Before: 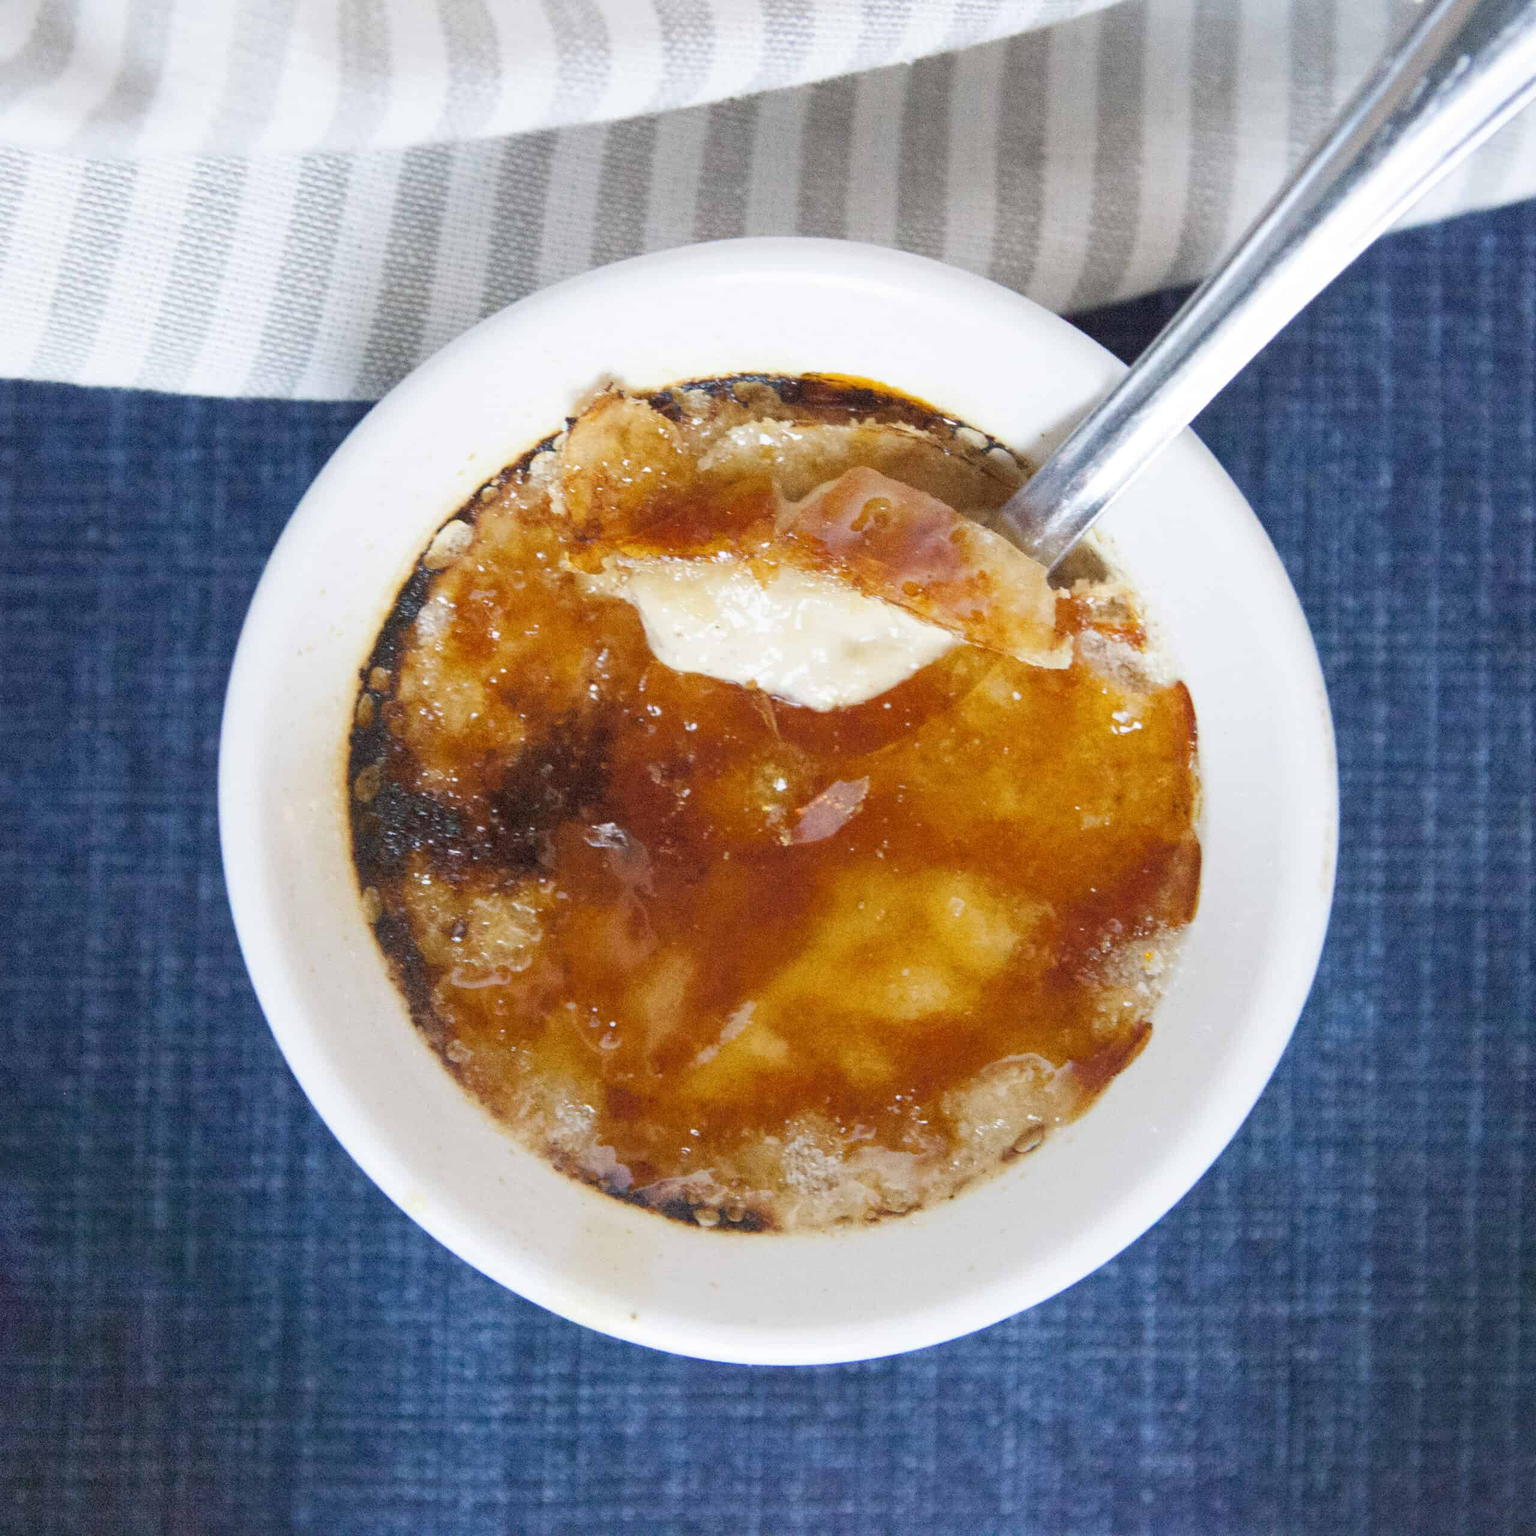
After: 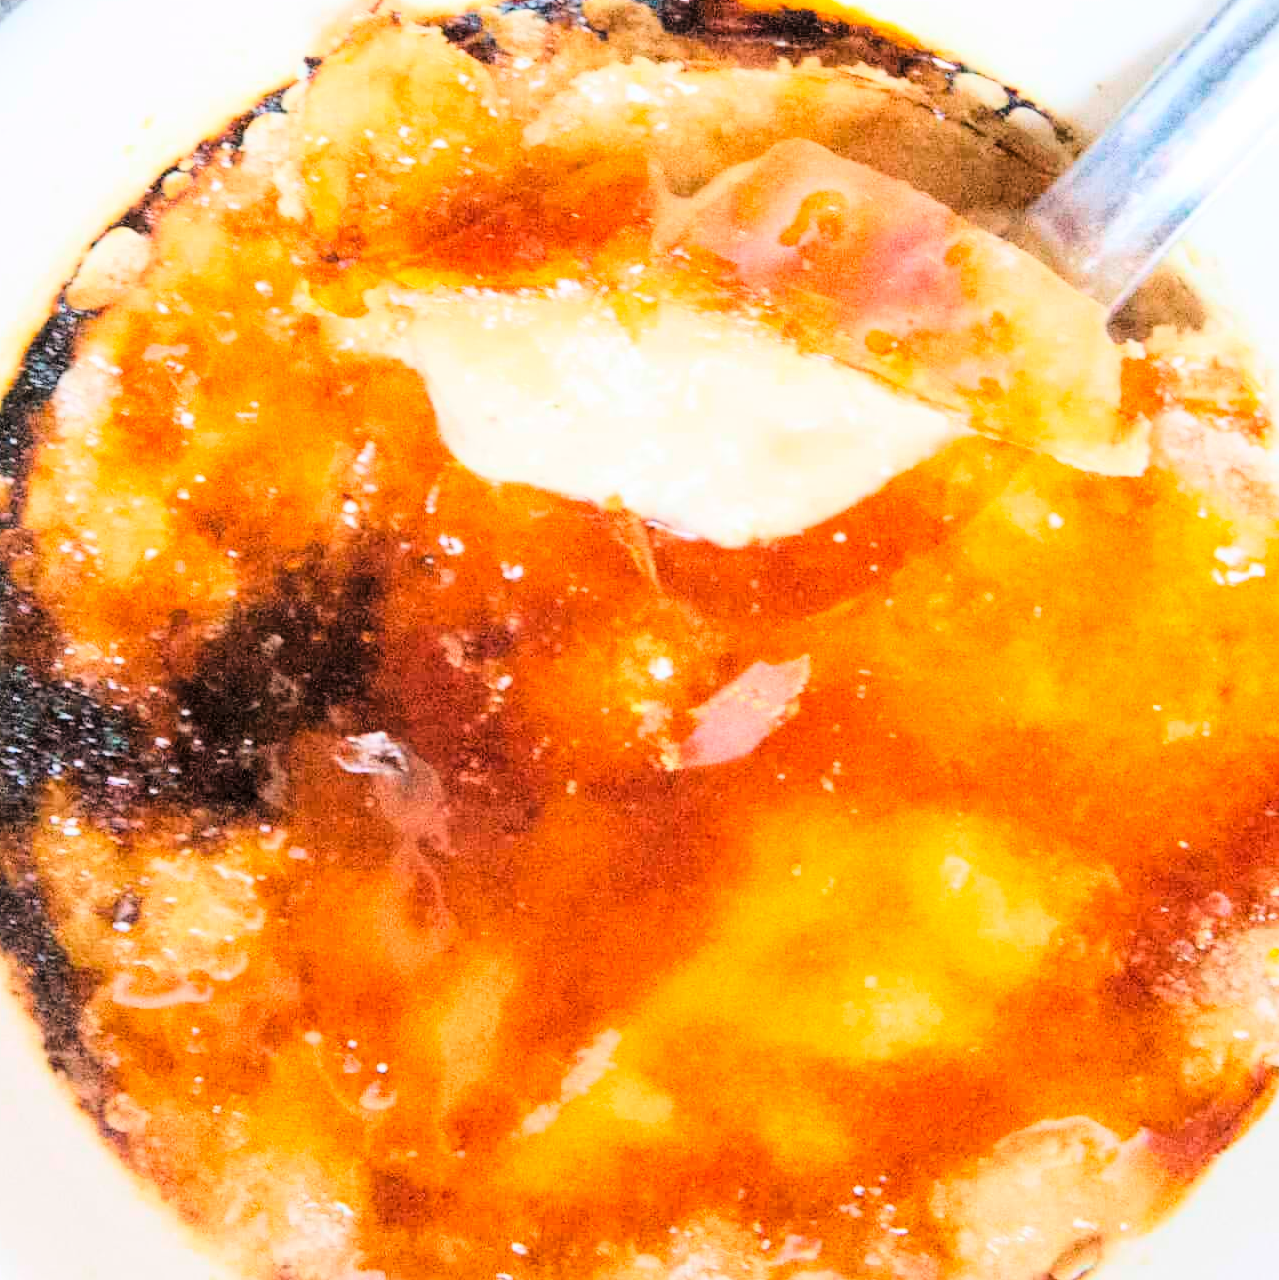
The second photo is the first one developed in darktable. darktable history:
crop: left 25%, top 25%, right 25%, bottom 25%
tone curve: curves: ch0 [(0, 0) (0.004, 0) (0.133, 0.071) (0.325, 0.456) (0.832, 0.957) (1, 1)], color space Lab, linked channels, preserve colors none
